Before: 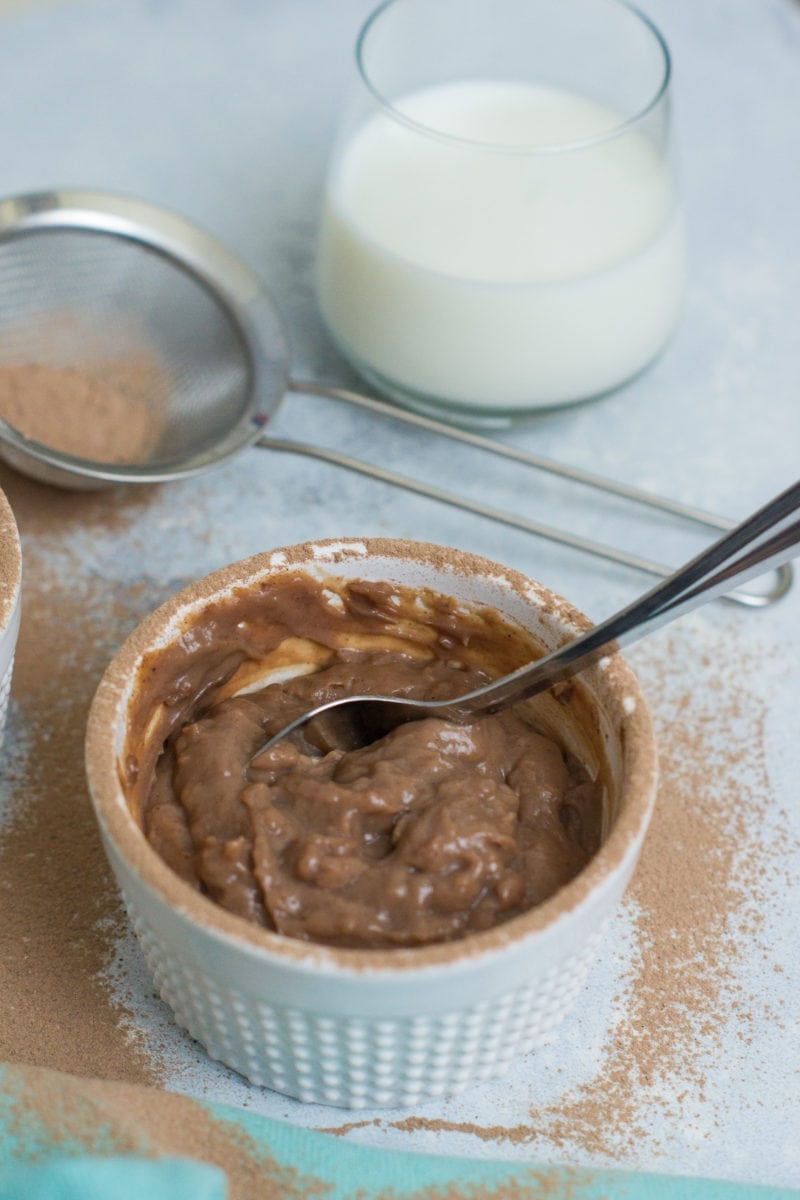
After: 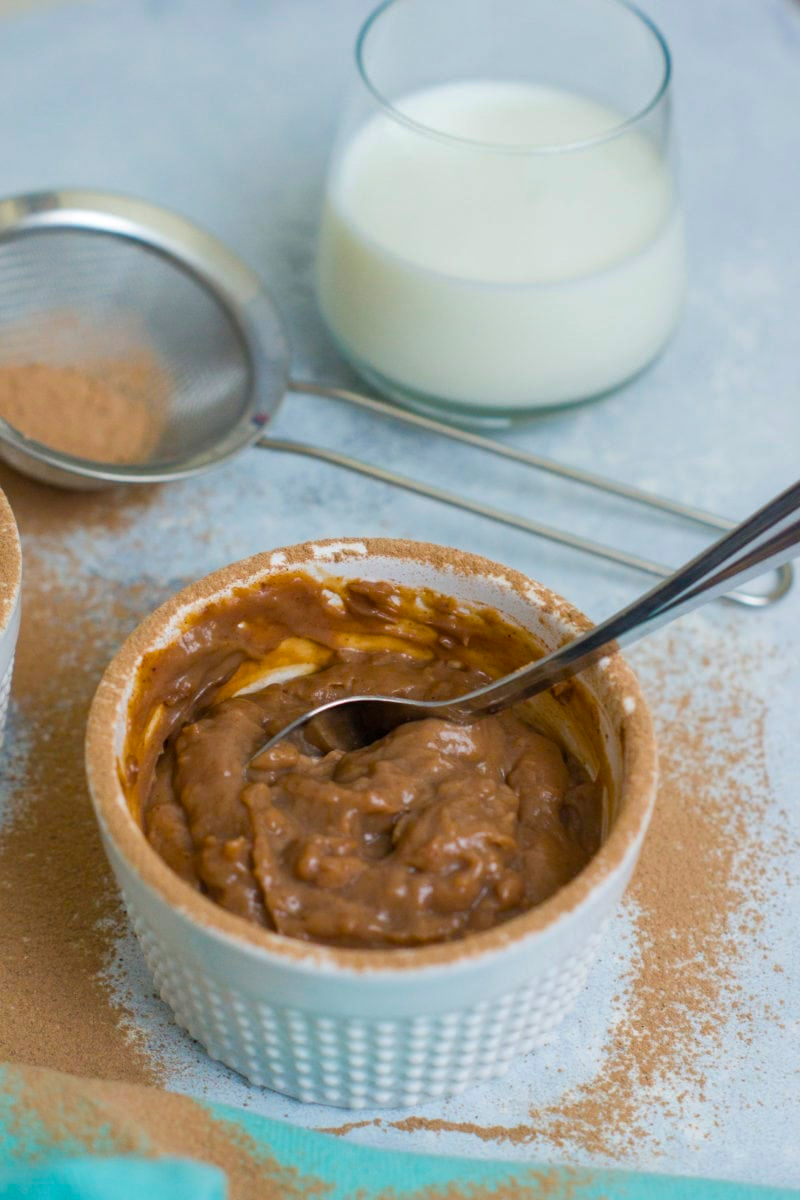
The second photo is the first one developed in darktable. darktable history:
shadows and highlights: shadows 10, white point adjustment 1, highlights -40
color balance rgb: linear chroma grading › global chroma 15%, perceptual saturation grading › global saturation 30%
